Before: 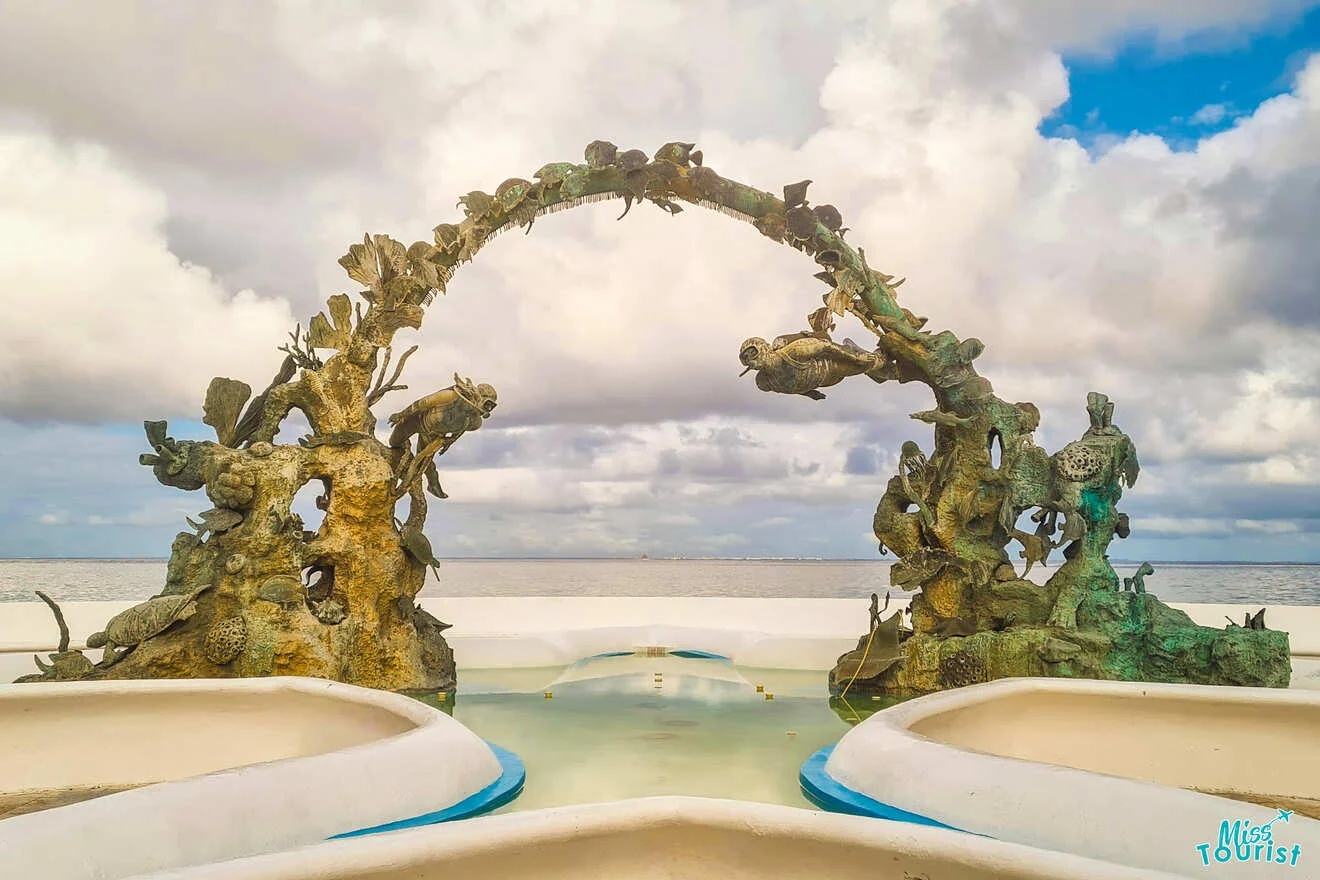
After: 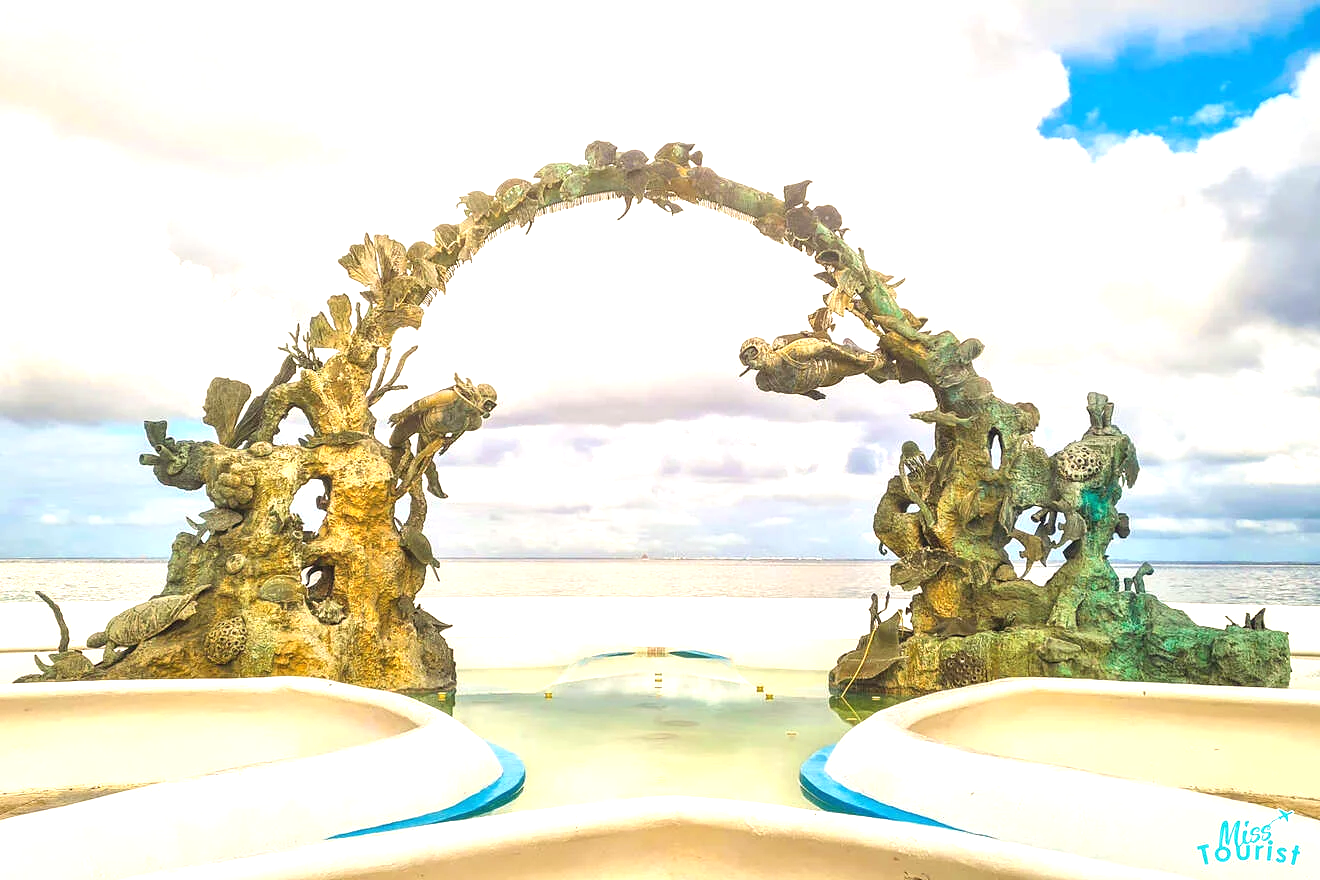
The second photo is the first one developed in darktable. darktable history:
exposure: black level correction 0, exposure 0.954 EV, compensate highlight preservation false
